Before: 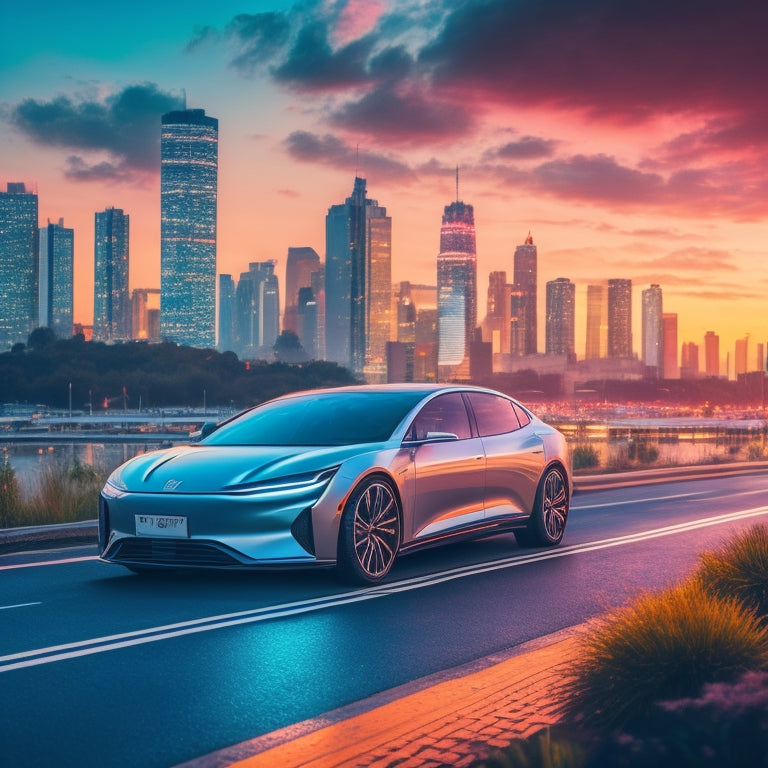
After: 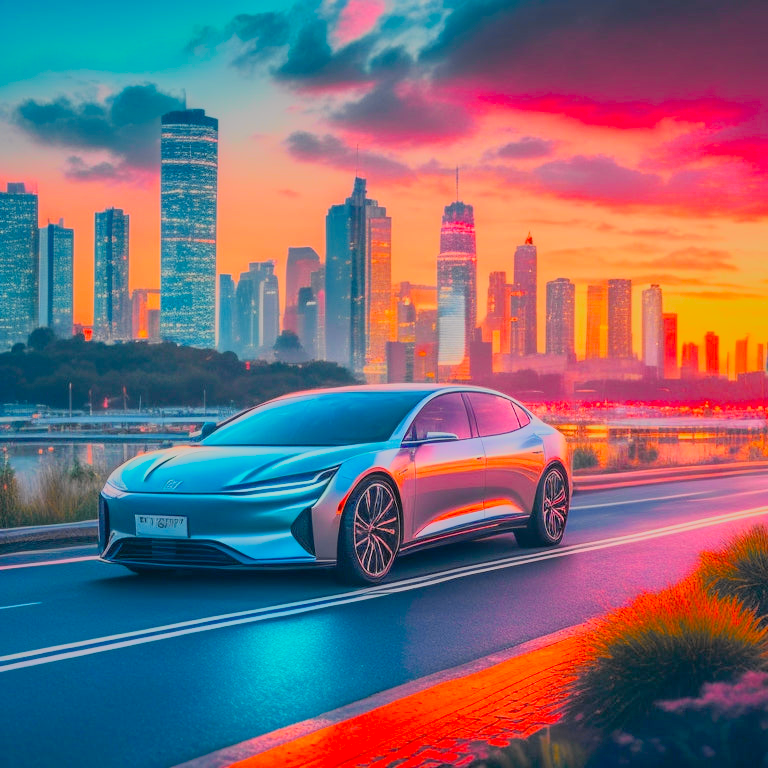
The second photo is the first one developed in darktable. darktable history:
filmic rgb: black relative exposure -7.75 EV, white relative exposure 4.4 EV, threshold 3 EV, target black luminance 0%, hardness 3.76, latitude 50.51%, contrast 1.074, highlights saturation mix 10%, shadows ↔ highlights balance -0.22%, color science v4 (2020), enable highlight reconstruction true
tone curve: curves: ch0 [(0, 0.005) (0.103, 0.097) (0.18, 0.207) (0.384, 0.465) (0.491, 0.585) (0.629, 0.726) (0.84, 0.866) (1, 0.947)]; ch1 [(0, 0) (0.172, 0.123) (0.324, 0.253) (0.396, 0.388) (0.478, 0.461) (0.499, 0.497) (0.532, 0.515) (0.57, 0.584) (0.635, 0.675) (0.805, 0.892) (1, 1)]; ch2 [(0, 0) (0.411, 0.424) (0.496, 0.501) (0.515, 0.507) (0.553, 0.562) (0.604, 0.642) (0.708, 0.768) (0.839, 0.916) (1, 1)], color space Lab, independent channels, preserve colors none
lowpass: radius 0.1, contrast 0.85, saturation 1.1, unbound 0
shadows and highlights: on, module defaults
